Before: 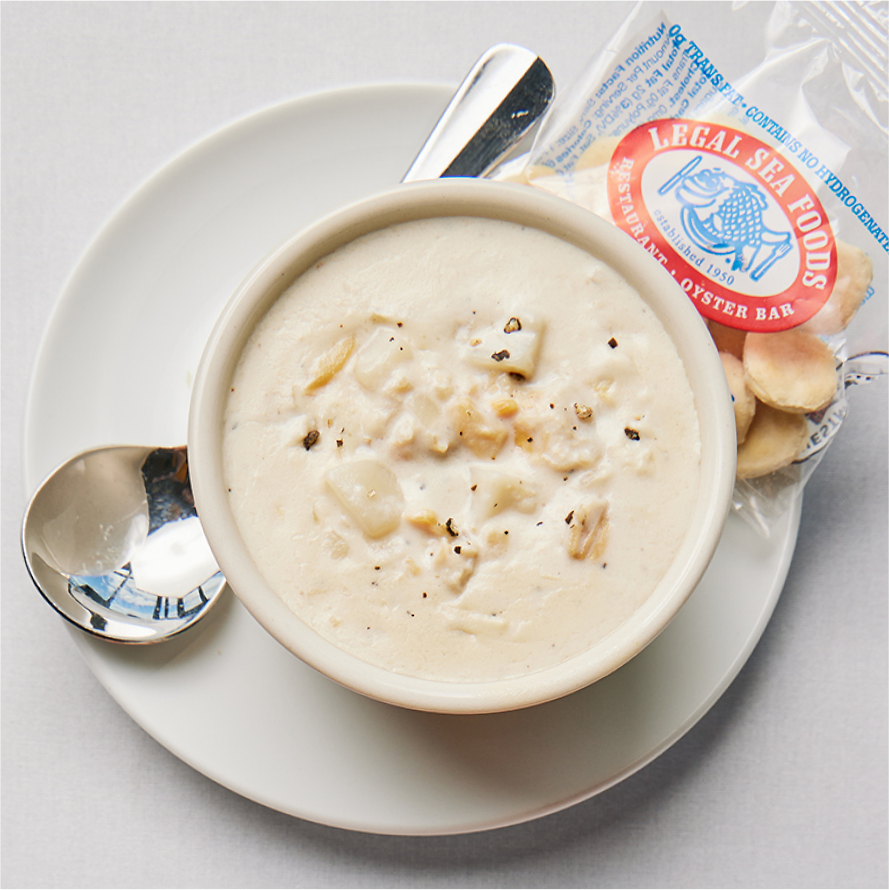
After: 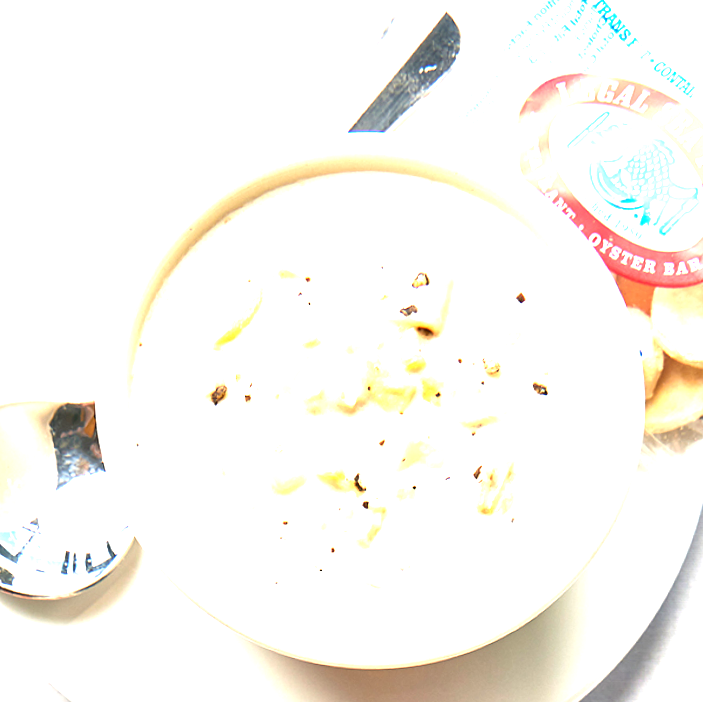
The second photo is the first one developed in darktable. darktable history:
exposure: black level correction 0, exposure 1.93 EV, compensate exposure bias true, compensate highlight preservation false
crop and rotate: left 10.426%, top 5.098%, right 10.445%, bottom 15.996%
